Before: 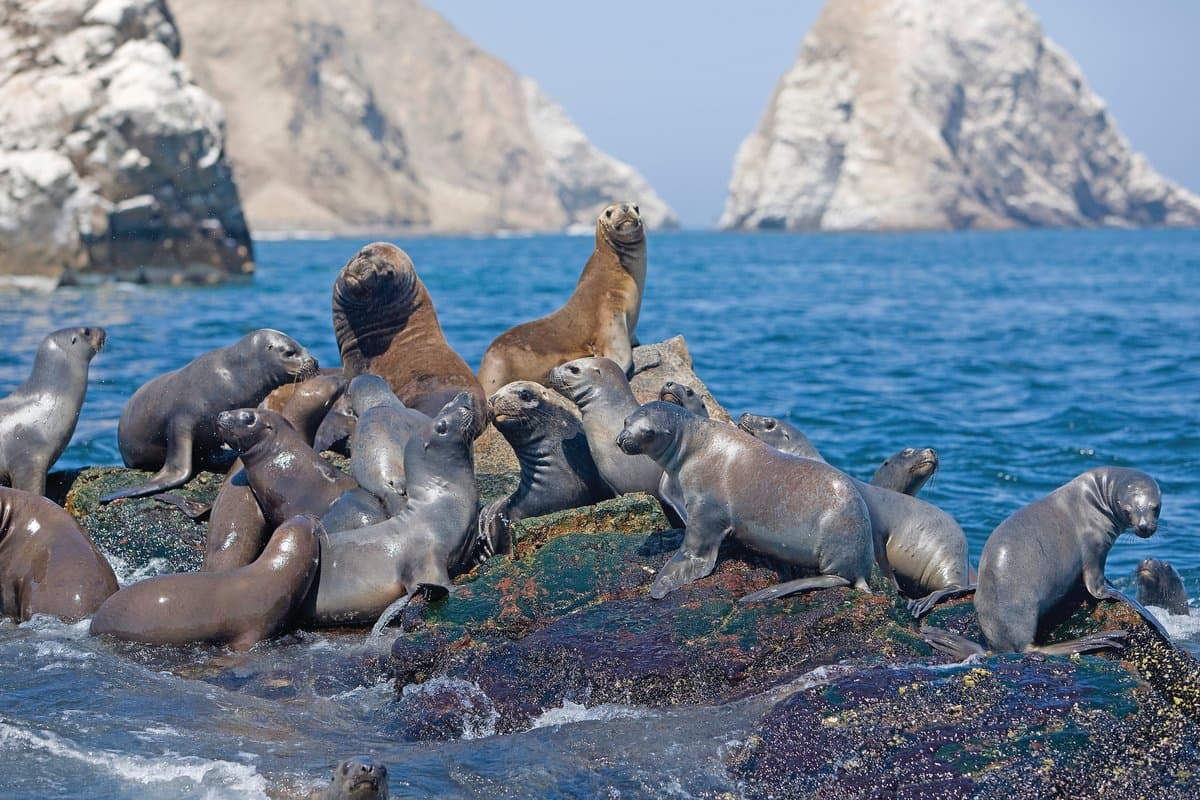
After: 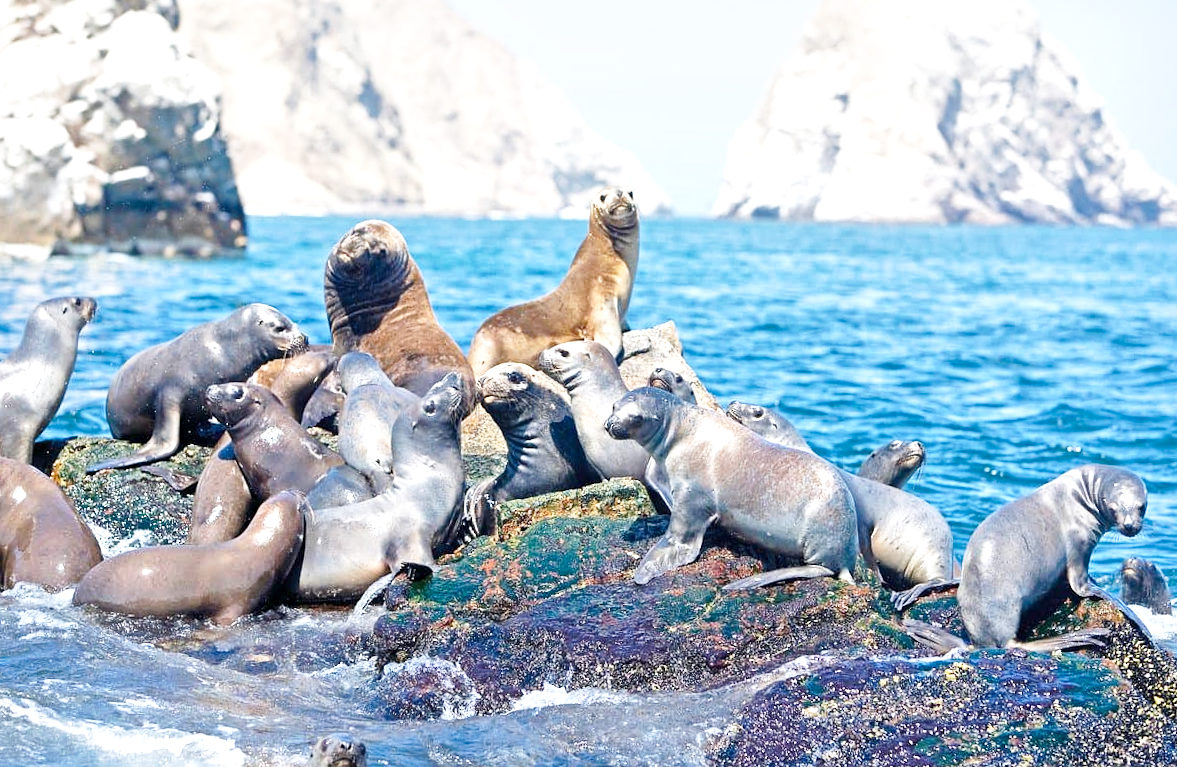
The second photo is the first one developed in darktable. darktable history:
exposure: exposure 0.6 EV, compensate highlight preservation false
rotate and perspective: rotation 1.57°, crop left 0.018, crop right 0.982, crop top 0.039, crop bottom 0.961
base curve: curves: ch0 [(0, 0) (0.005, 0.002) (0.15, 0.3) (0.4, 0.7) (0.75, 0.95) (1, 1)], preserve colors none
local contrast: mode bilateral grid, contrast 20, coarseness 50, detail 148%, midtone range 0.2
